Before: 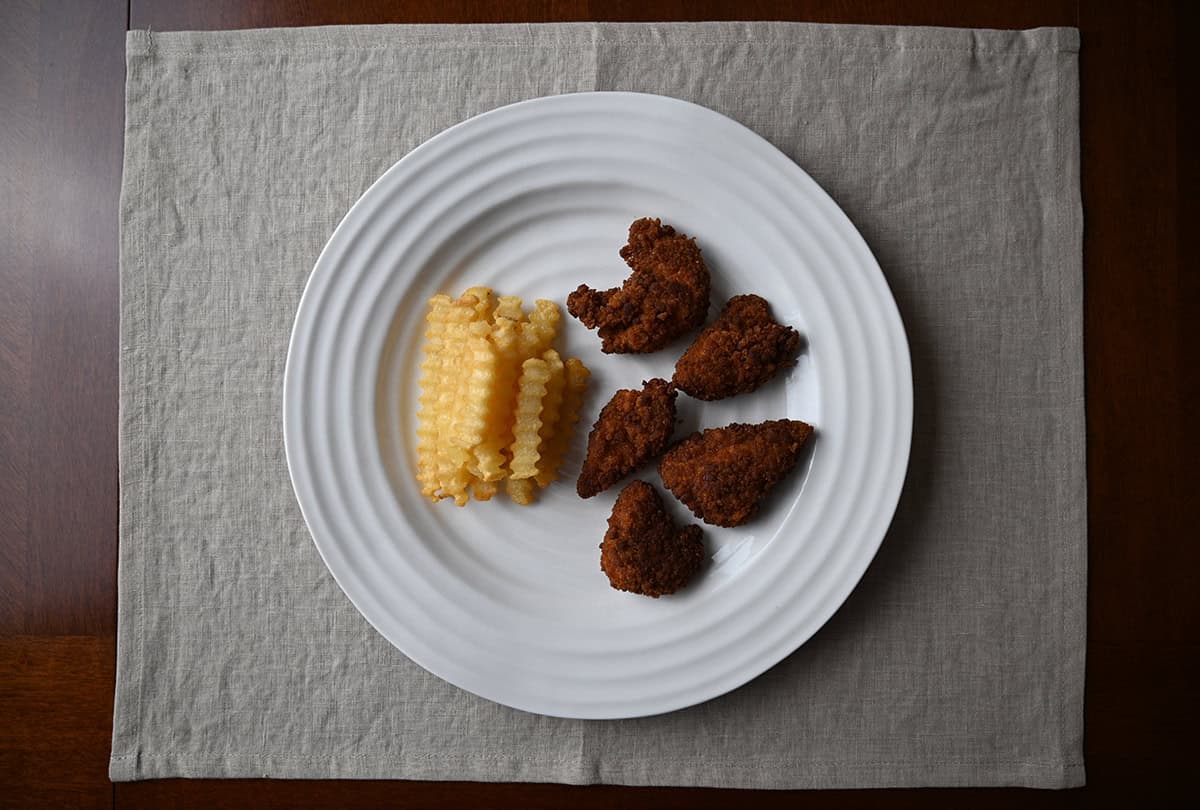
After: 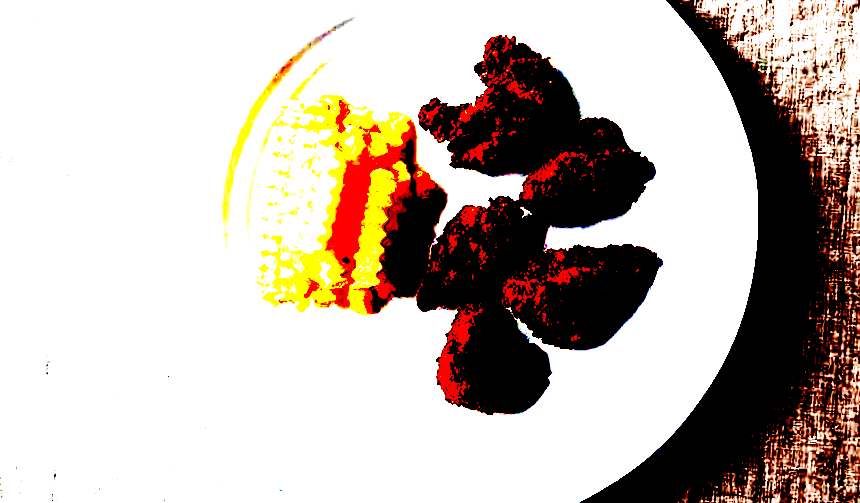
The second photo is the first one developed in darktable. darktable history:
crop and rotate: angle -3.37°, left 9.79%, top 20.73%, right 12.42%, bottom 11.82%
exposure: black level correction 0.1, exposure 3 EV, compensate highlight preservation false
white balance: red 0.988, blue 1.017
